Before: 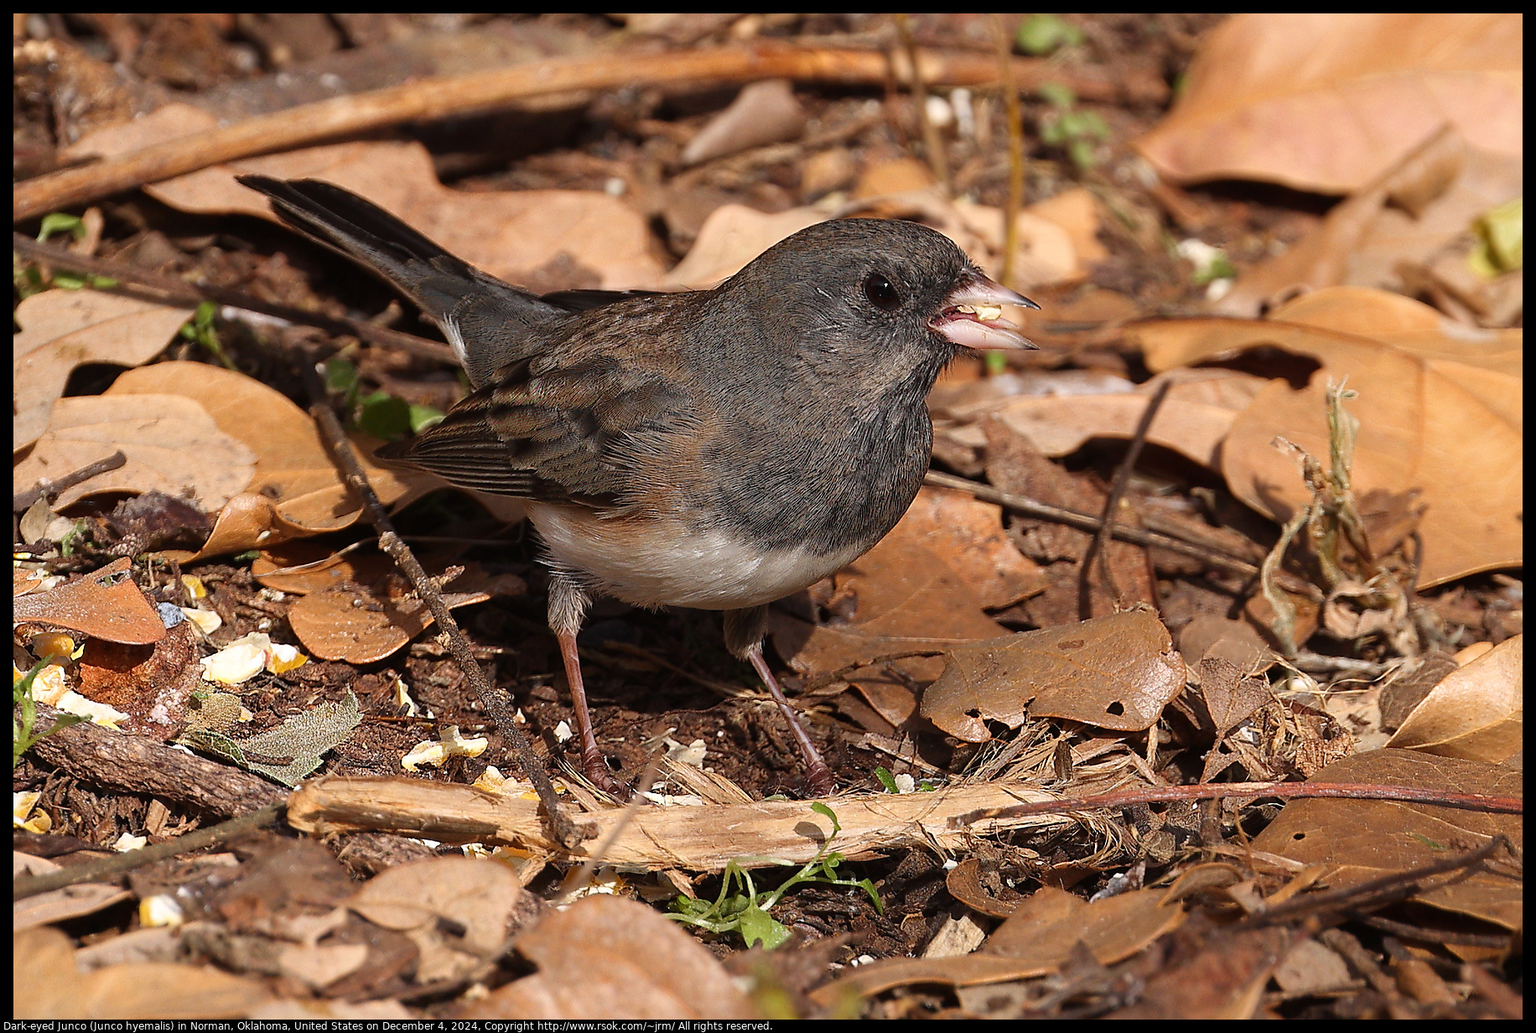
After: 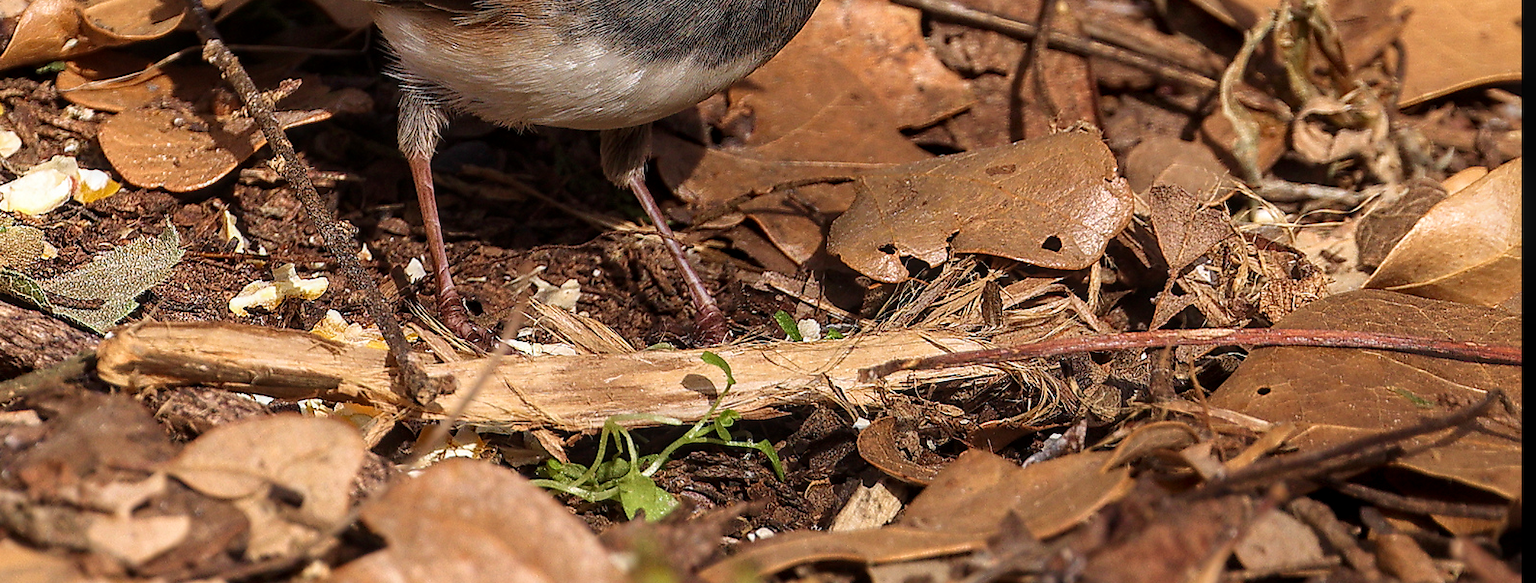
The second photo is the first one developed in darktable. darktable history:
velvia: on, module defaults
crop and rotate: left 13.231%, top 48.183%, bottom 2.765%
local contrast: on, module defaults
